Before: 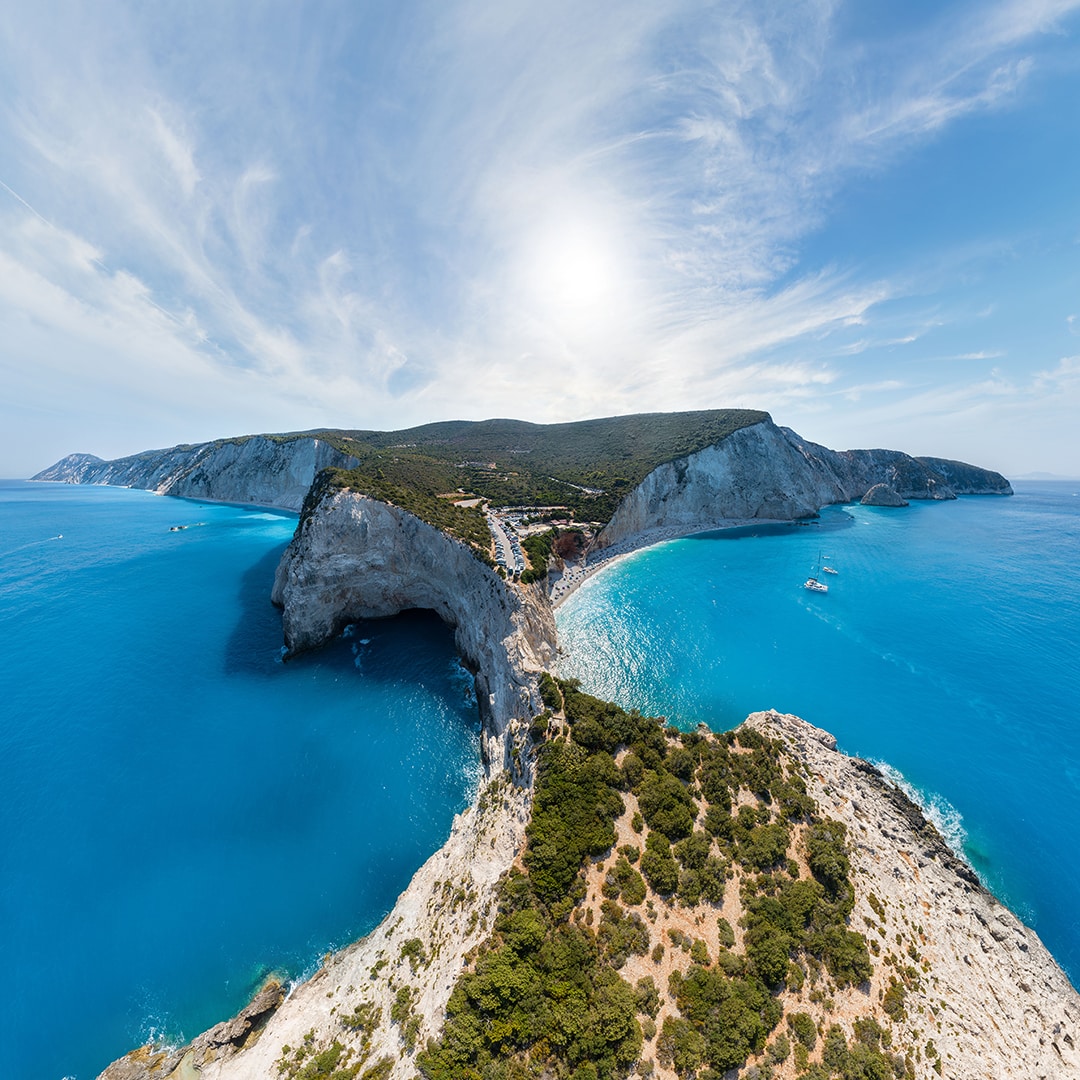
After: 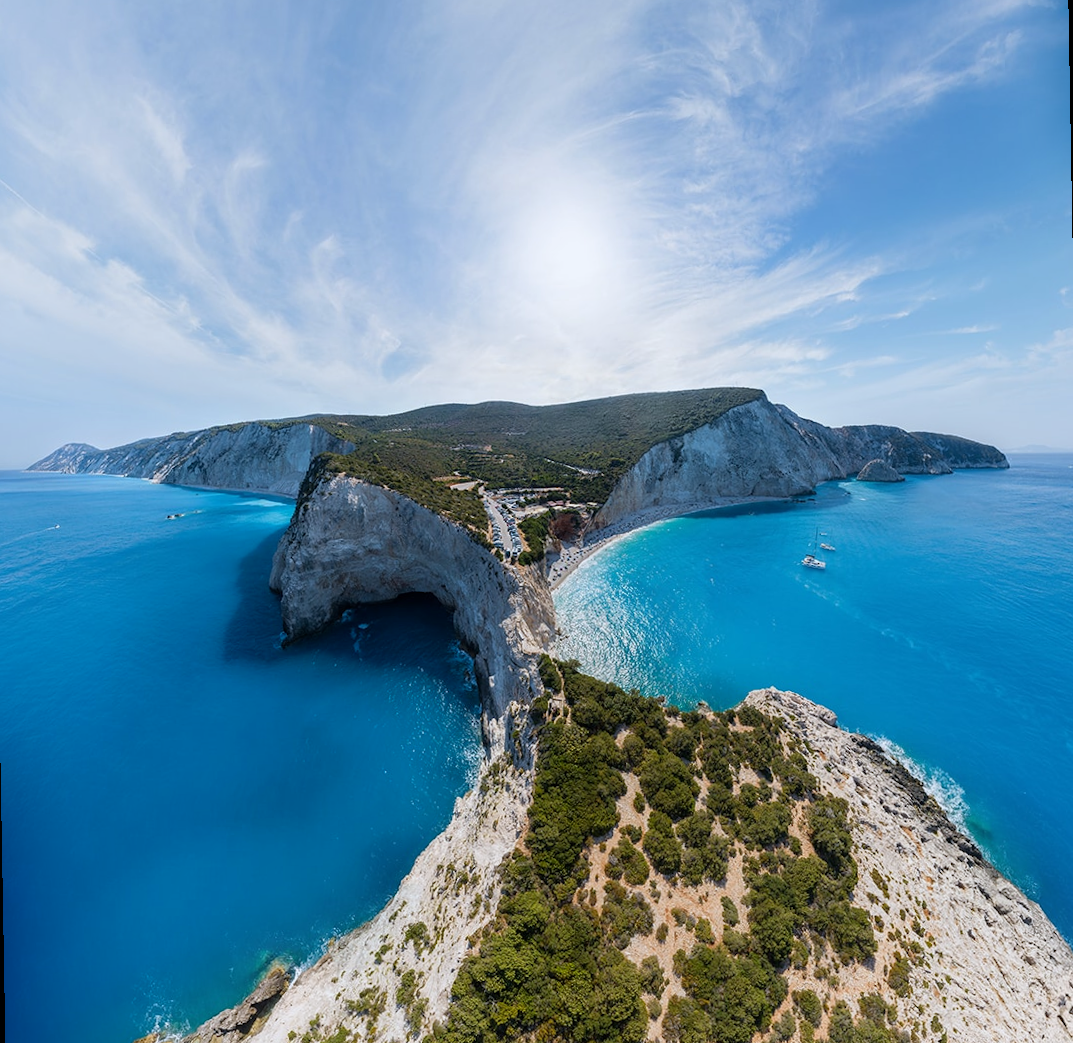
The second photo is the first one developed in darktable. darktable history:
white balance: red 0.976, blue 1.04
exposure: exposure -0.177 EV, compensate highlight preservation false
rotate and perspective: rotation -1°, crop left 0.011, crop right 0.989, crop top 0.025, crop bottom 0.975
shadows and highlights: shadows -70, highlights 35, soften with gaussian
